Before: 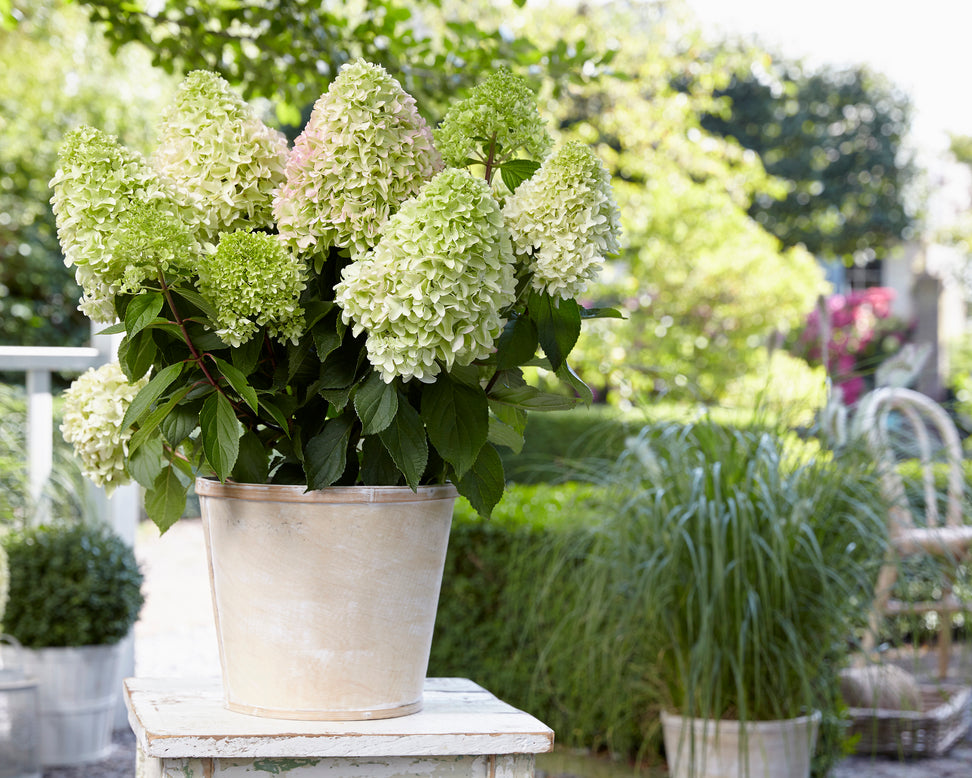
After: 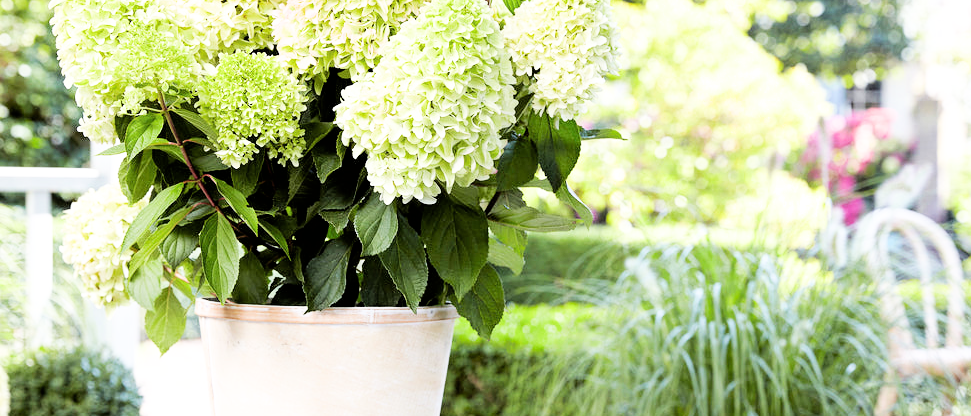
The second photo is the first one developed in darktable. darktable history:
crop and rotate: top 23.043%, bottom 23.437%
exposure: black level correction 0, exposure 1.675 EV, compensate exposure bias true, compensate highlight preservation false
filmic rgb: black relative exposure -5 EV, hardness 2.88, contrast 1.3, highlights saturation mix -30%
